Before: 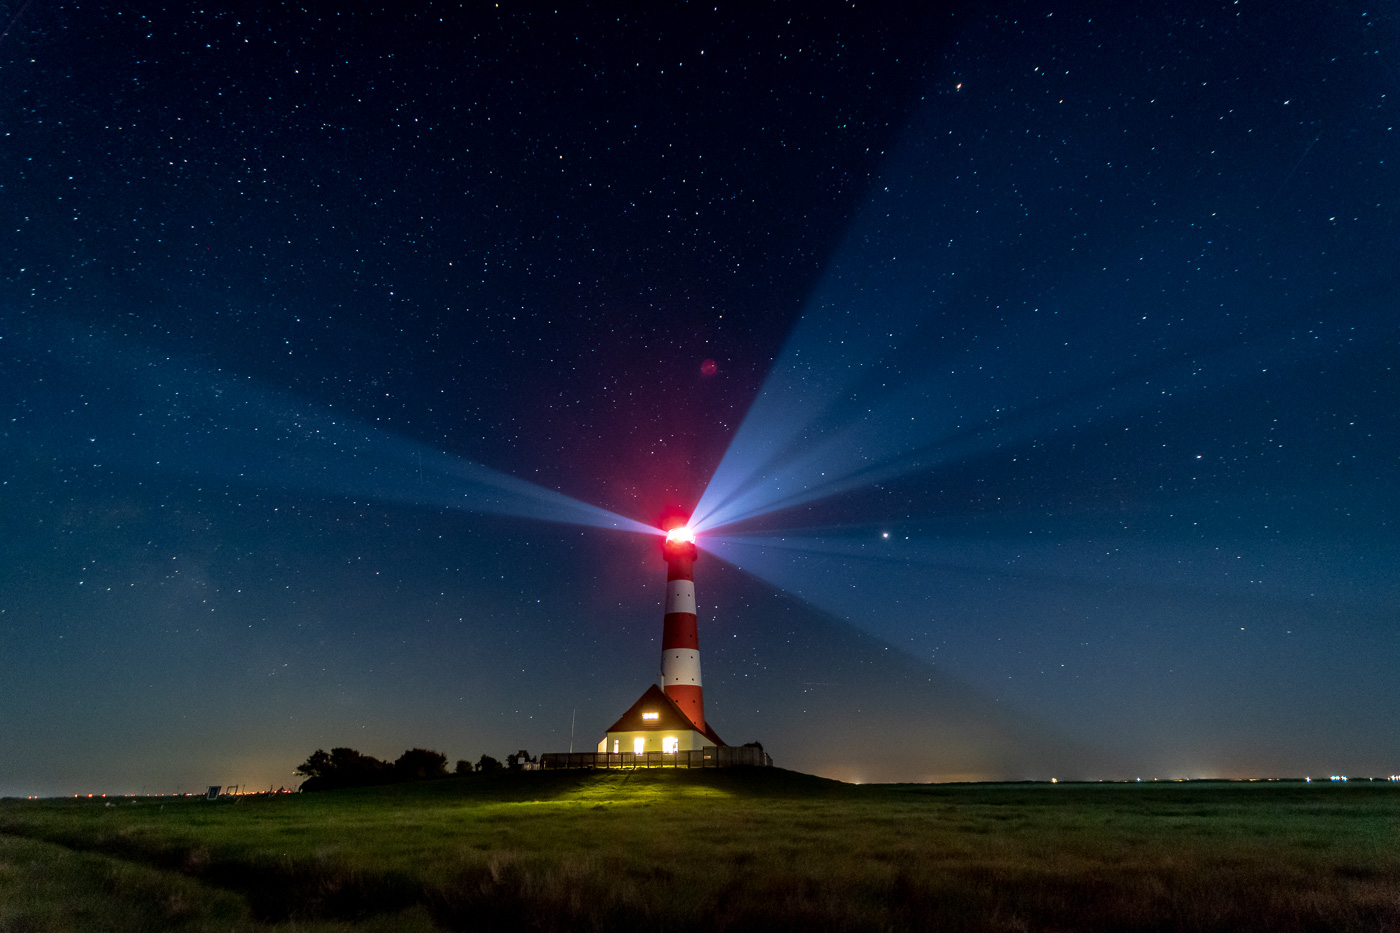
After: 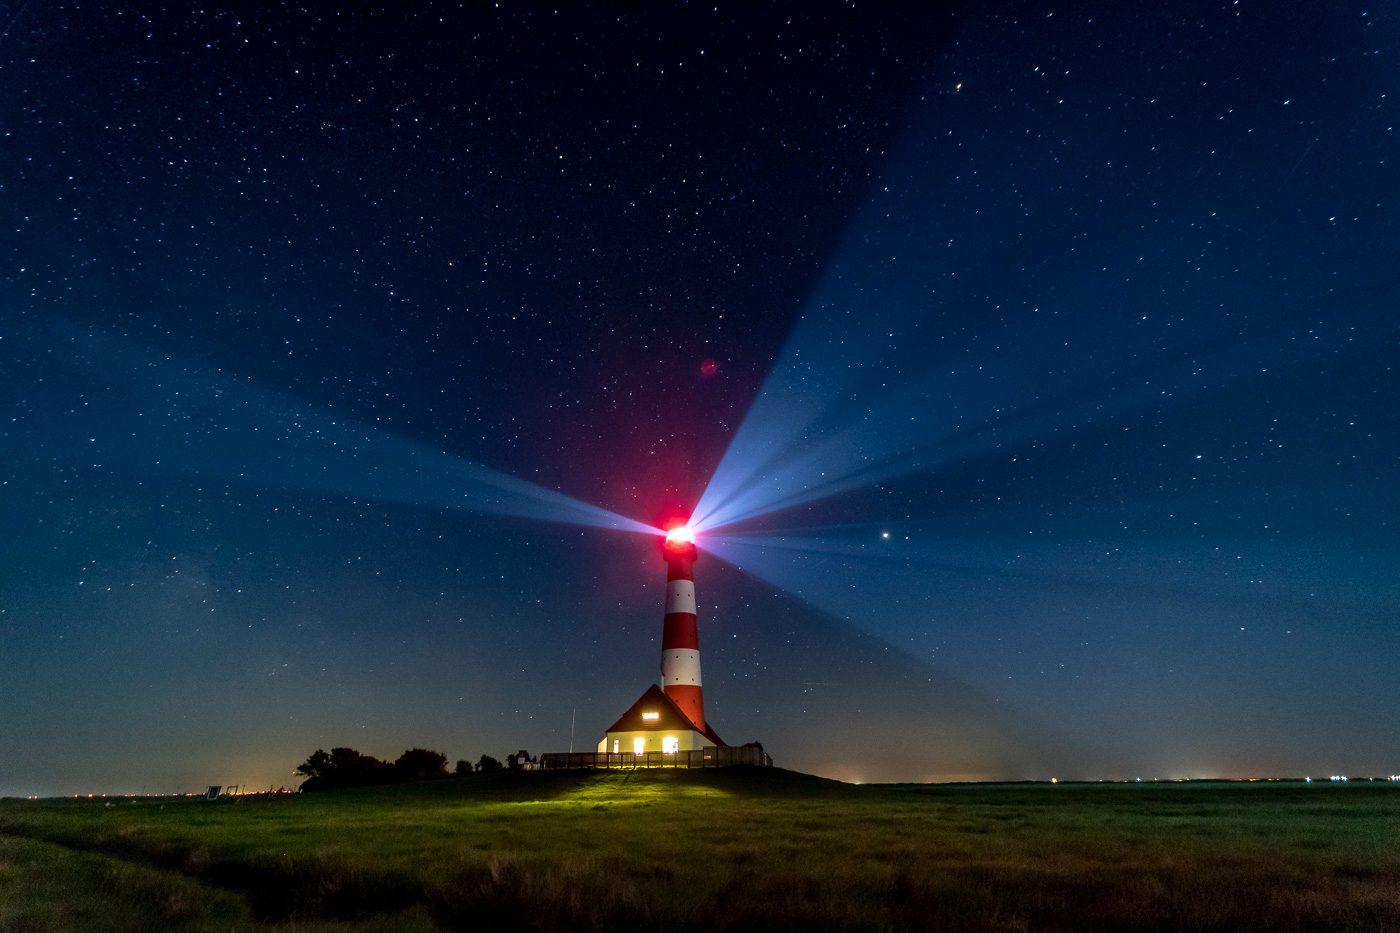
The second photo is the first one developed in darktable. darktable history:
contrast brightness saturation: contrast 0.1, brightness 0.035, saturation 0.089
